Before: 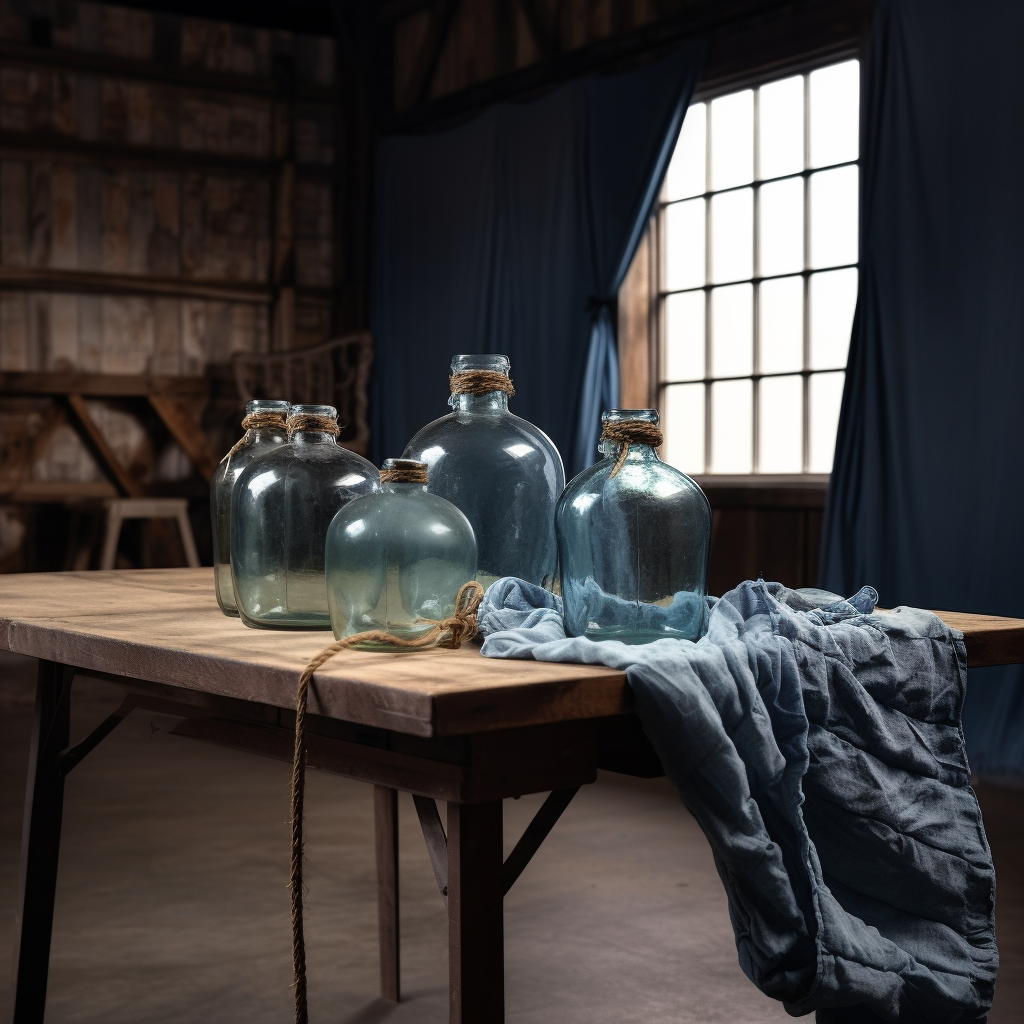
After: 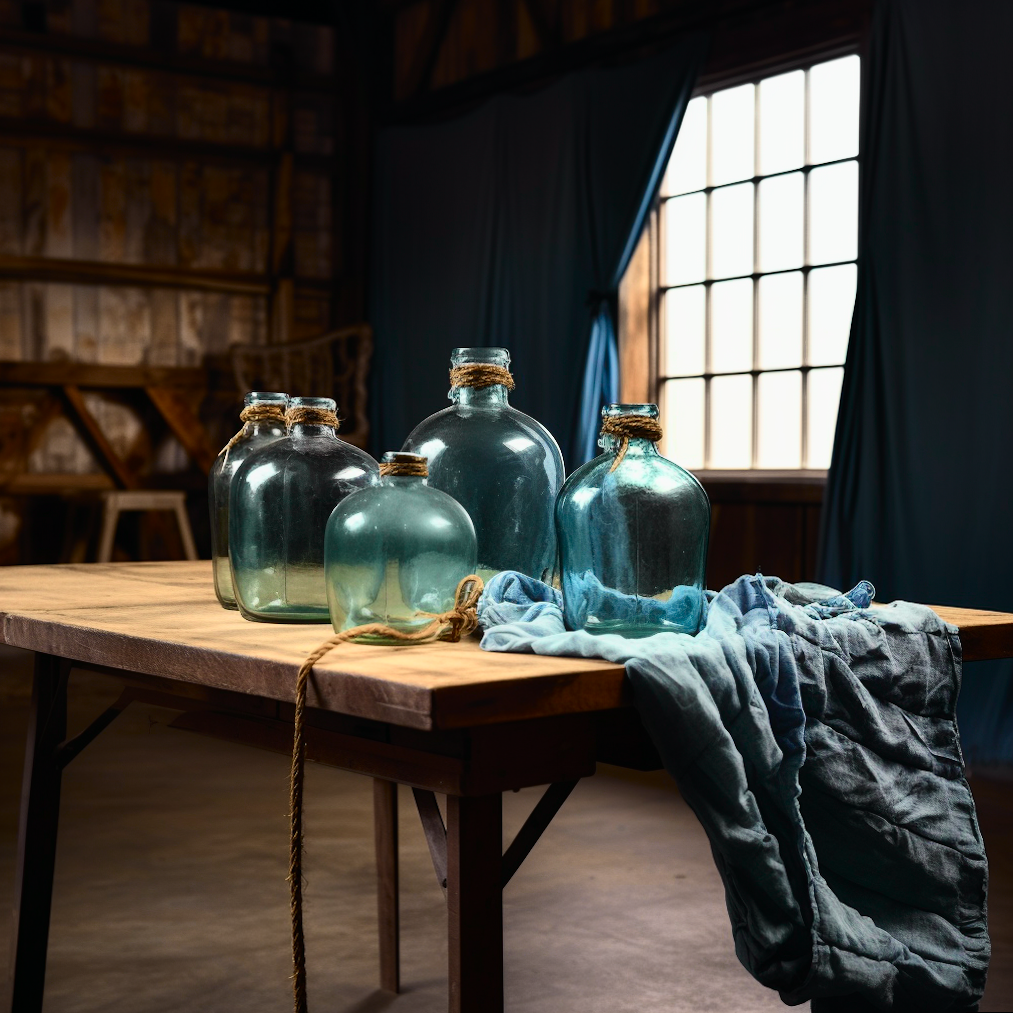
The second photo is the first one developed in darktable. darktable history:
tone curve: curves: ch0 [(0, 0.003) (0.044, 0.032) (0.12, 0.089) (0.197, 0.168) (0.281, 0.273) (0.468, 0.548) (0.588, 0.71) (0.701, 0.815) (0.86, 0.922) (1, 0.982)]; ch1 [(0, 0) (0.247, 0.215) (0.433, 0.382) (0.466, 0.426) (0.493, 0.481) (0.501, 0.5) (0.517, 0.524) (0.557, 0.582) (0.598, 0.651) (0.671, 0.735) (0.796, 0.85) (1, 1)]; ch2 [(0, 0) (0.249, 0.216) (0.357, 0.317) (0.448, 0.432) (0.478, 0.492) (0.498, 0.499) (0.517, 0.53) (0.537, 0.57) (0.569, 0.623) (0.61, 0.663) (0.706, 0.75) (0.808, 0.809) (0.991, 0.968)], color space Lab, independent channels, preserve colors none
rotate and perspective: rotation 0.174°, lens shift (vertical) 0.013, lens shift (horizontal) 0.019, shear 0.001, automatic cropping original format, crop left 0.007, crop right 0.991, crop top 0.016, crop bottom 0.997
